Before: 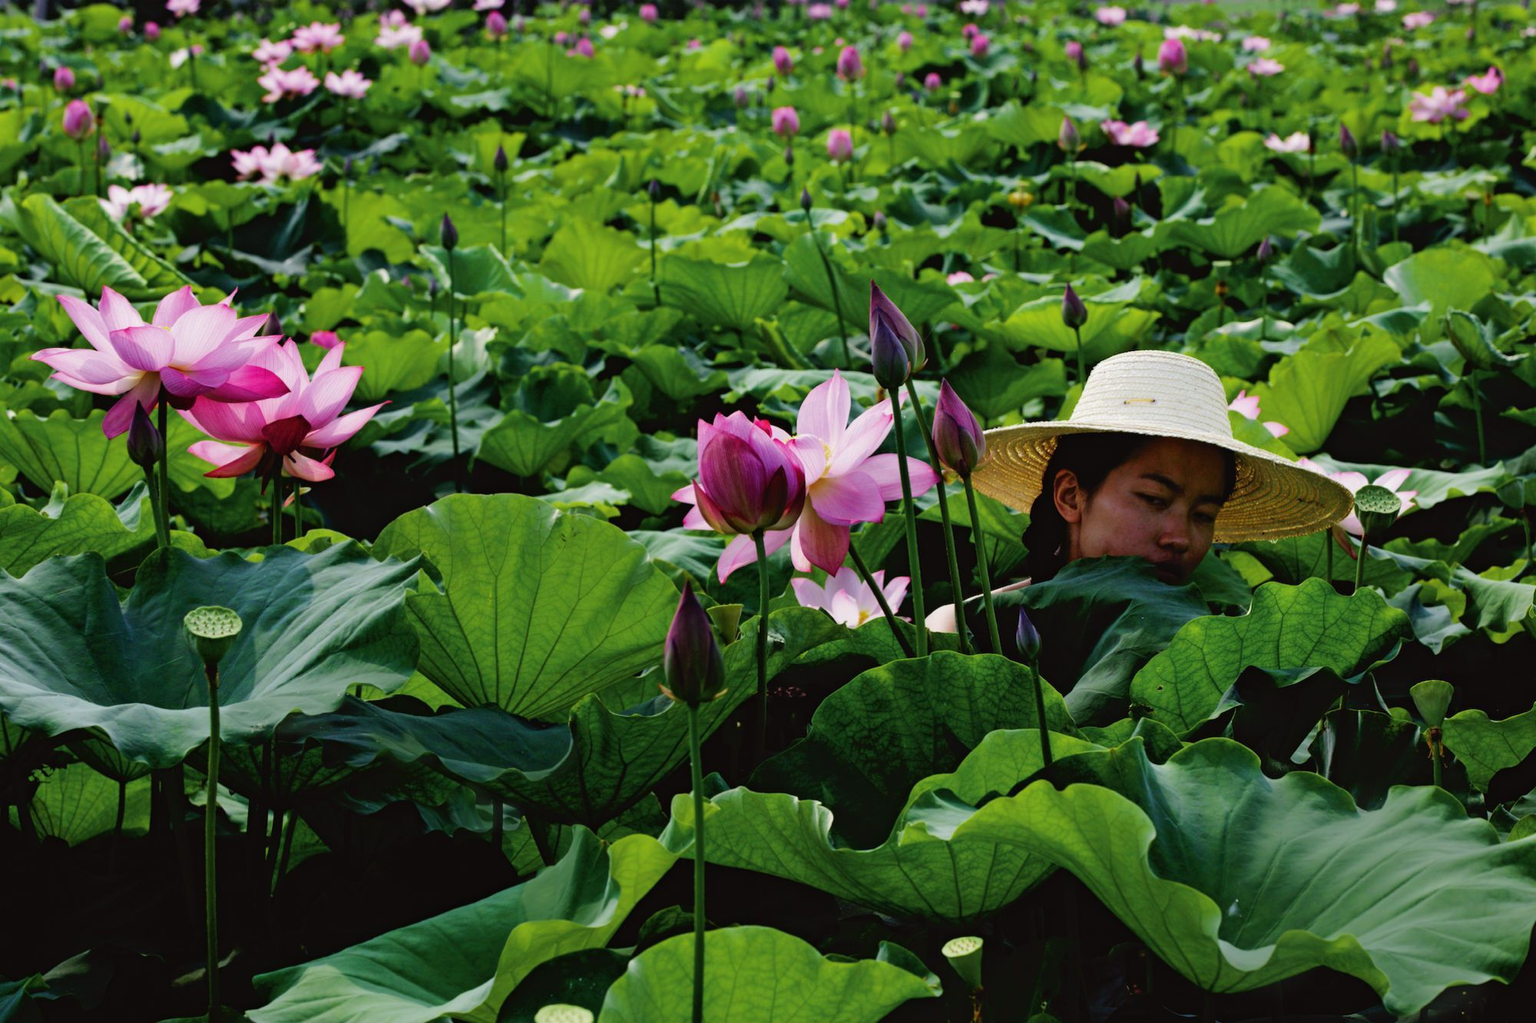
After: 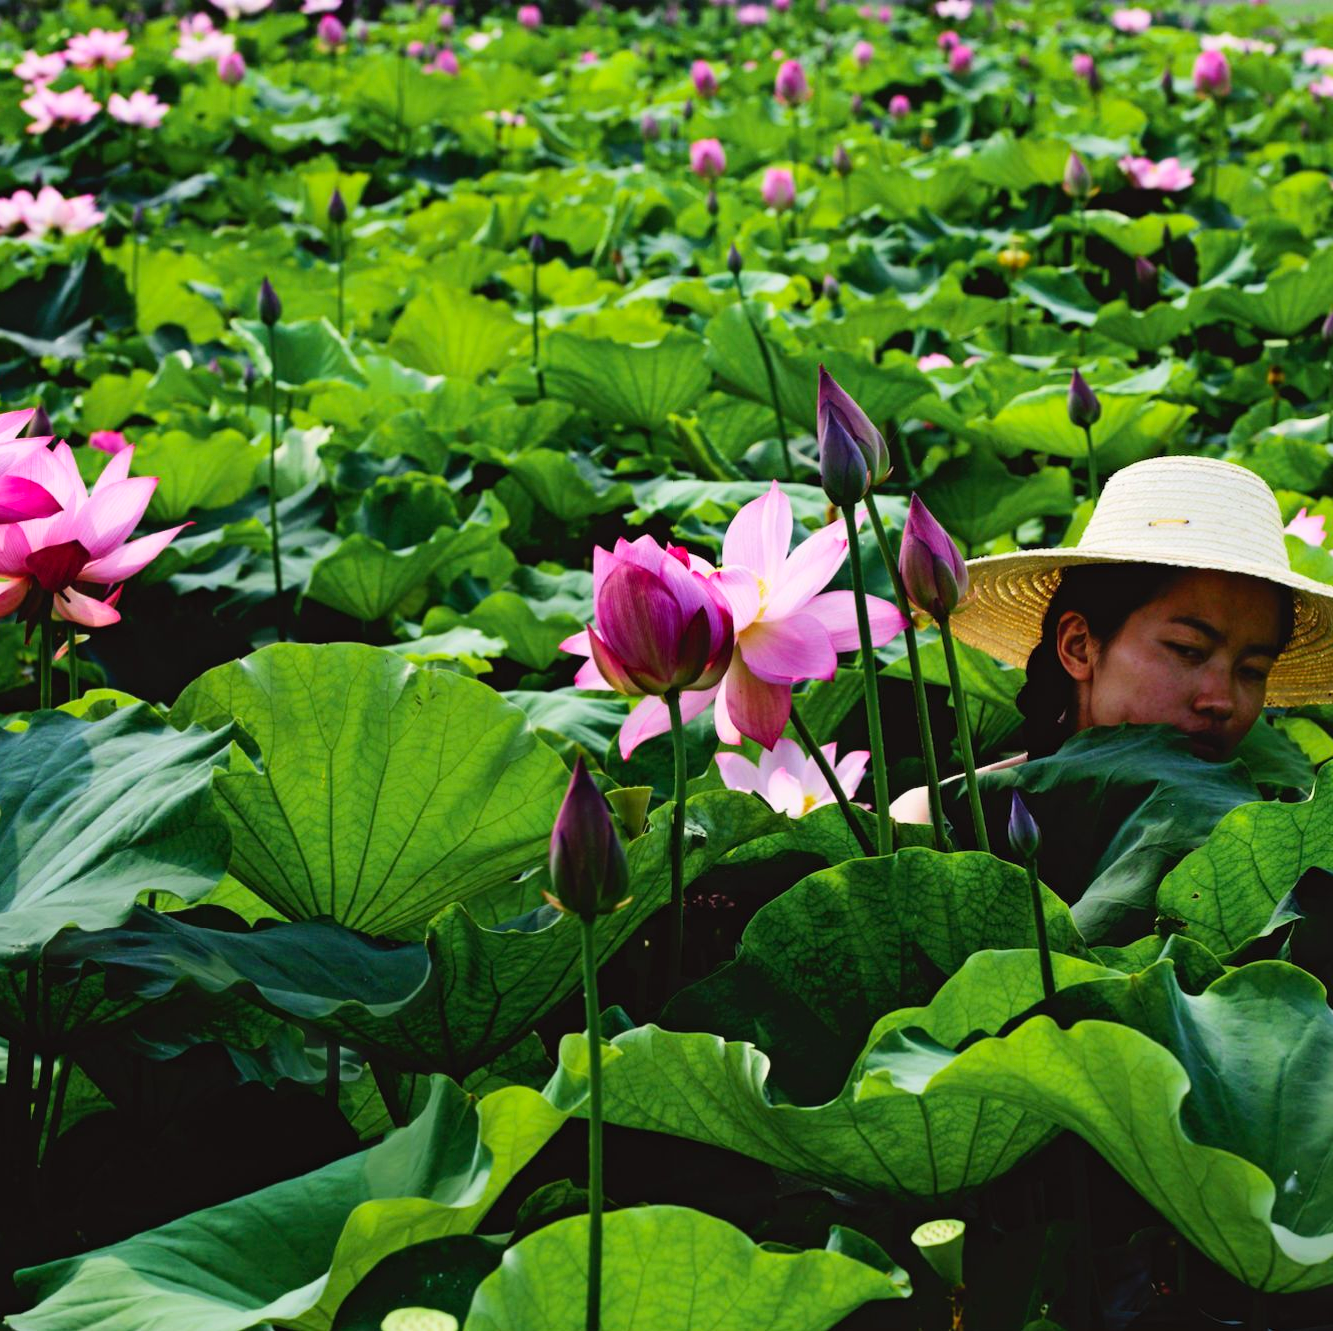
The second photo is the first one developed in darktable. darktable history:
crop and rotate: left 15.754%, right 17.579%
contrast brightness saturation: contrast 0.2, brightness 0.16, saturation 0.22
